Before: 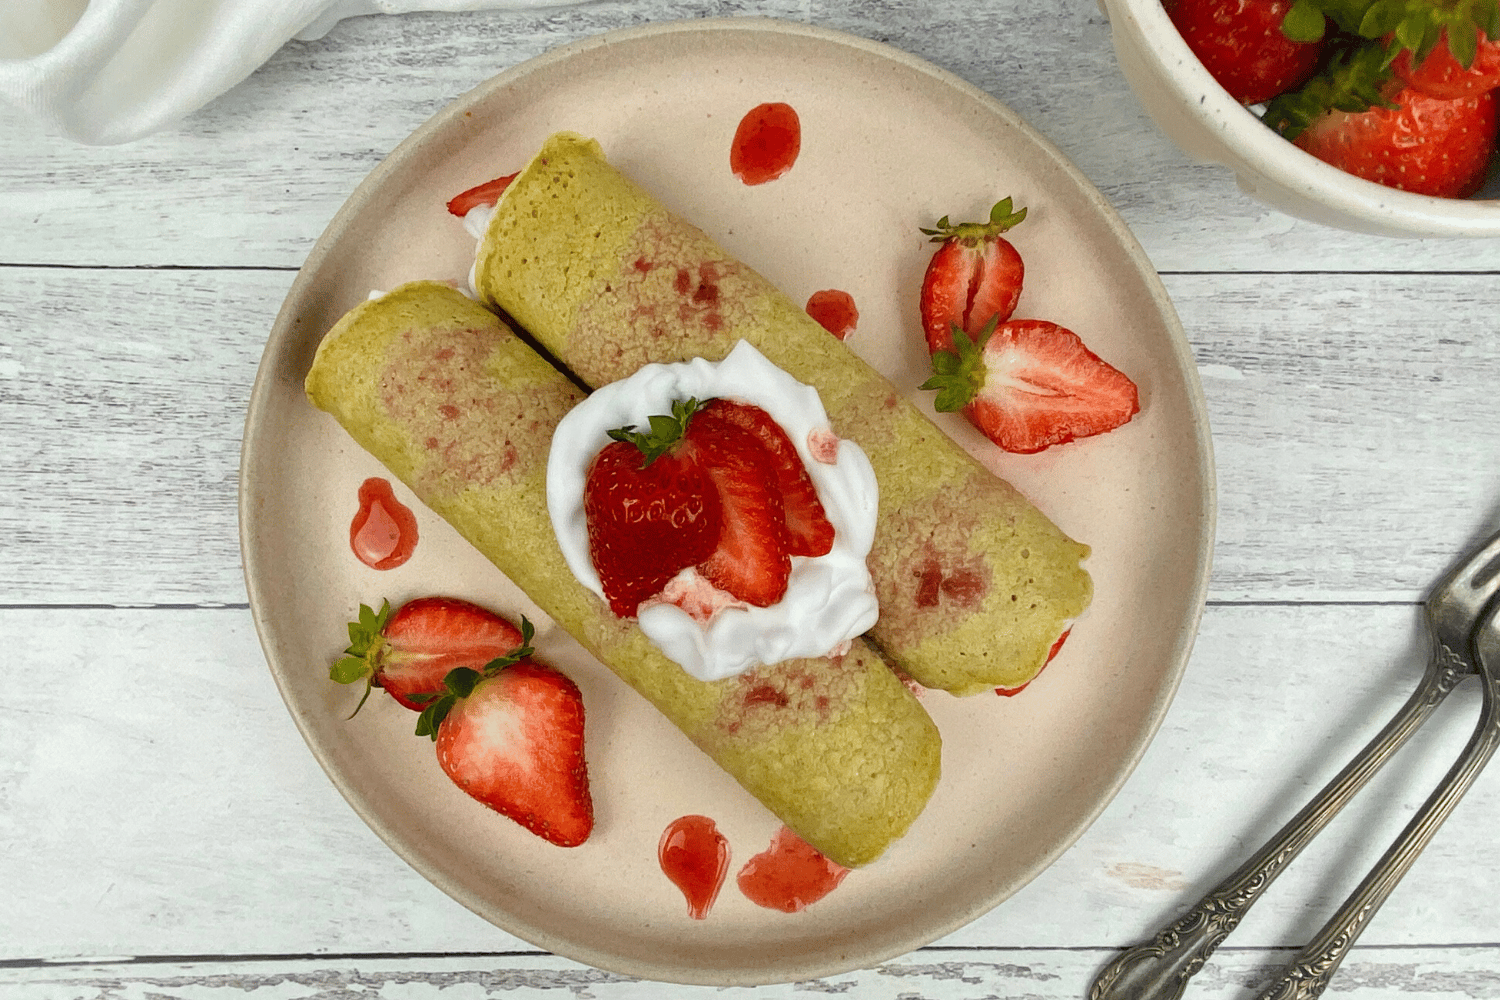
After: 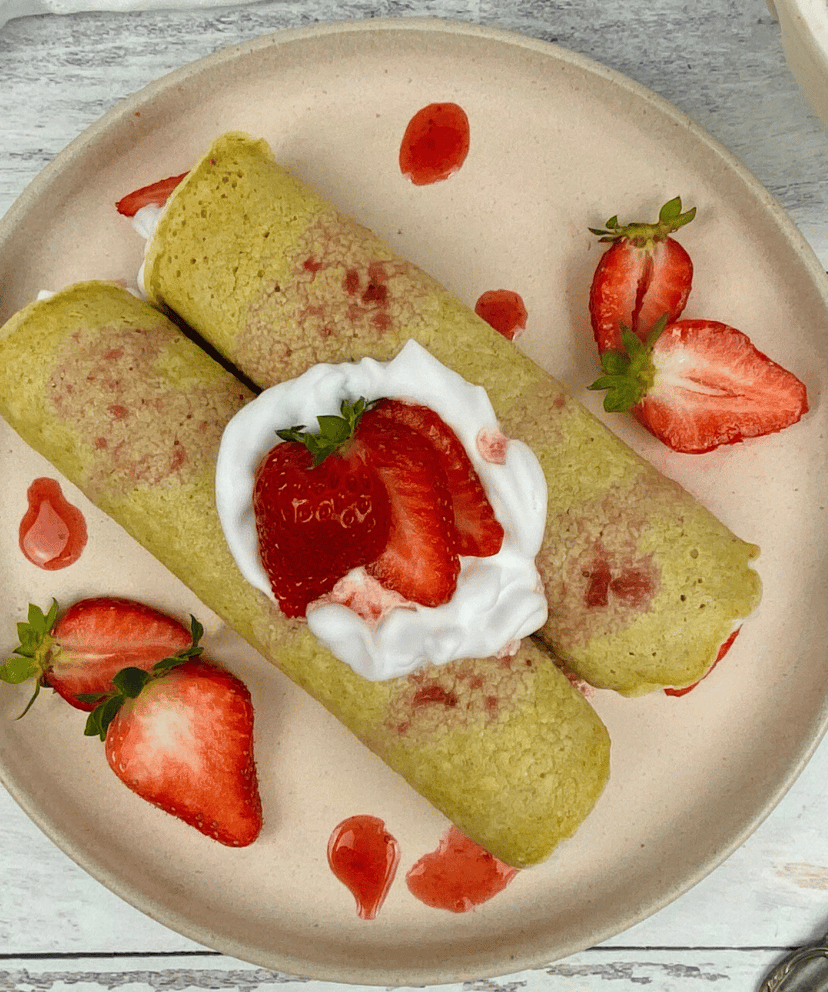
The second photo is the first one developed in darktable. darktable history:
crop: left 22.071%, right 22.163%, bottom 0.005%
